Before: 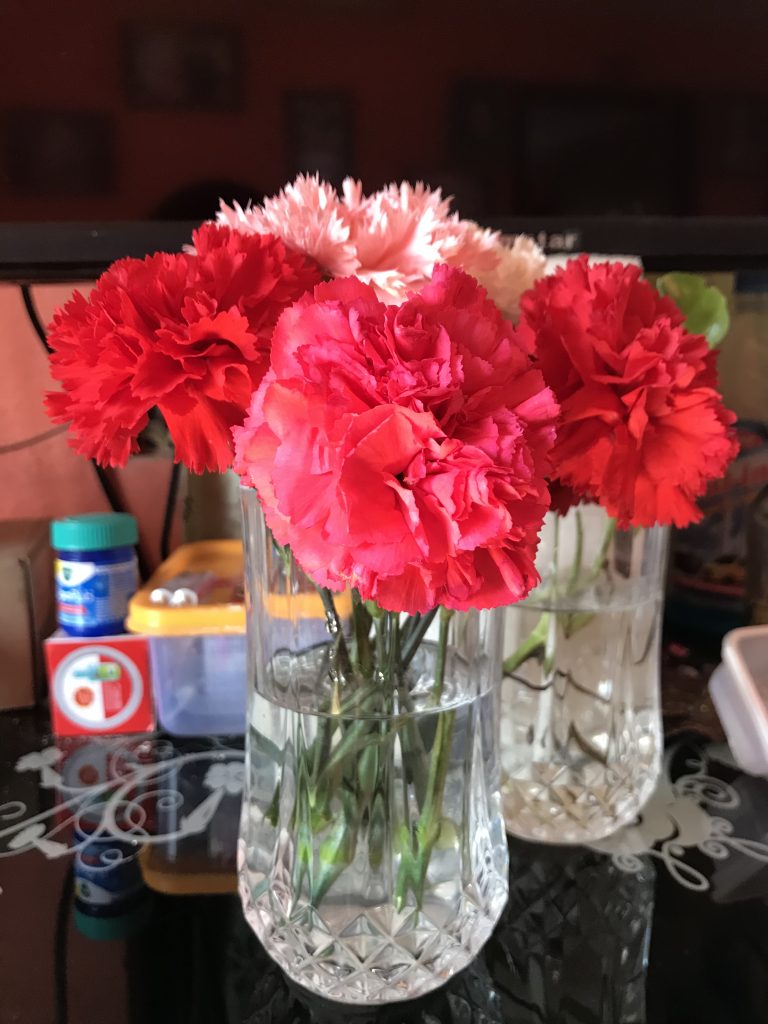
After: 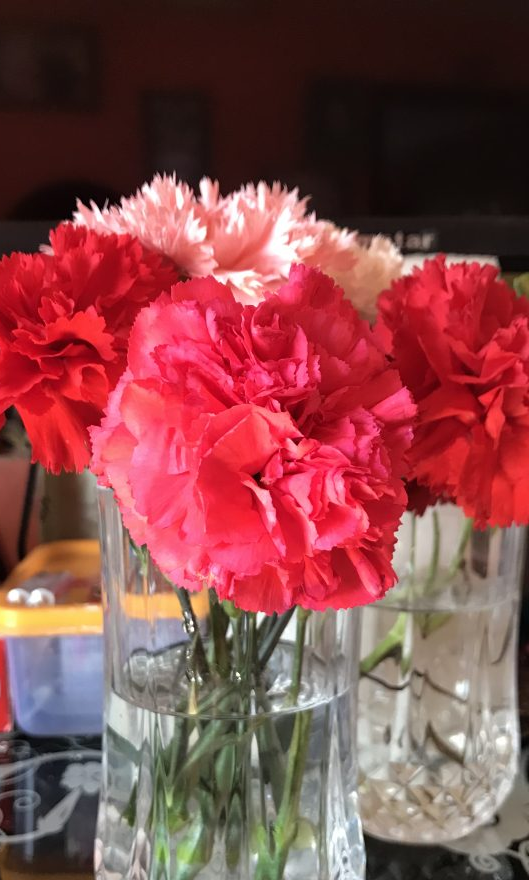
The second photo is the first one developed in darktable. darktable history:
crop: left 18.747%, right 12.29%, bottom 14.009%
